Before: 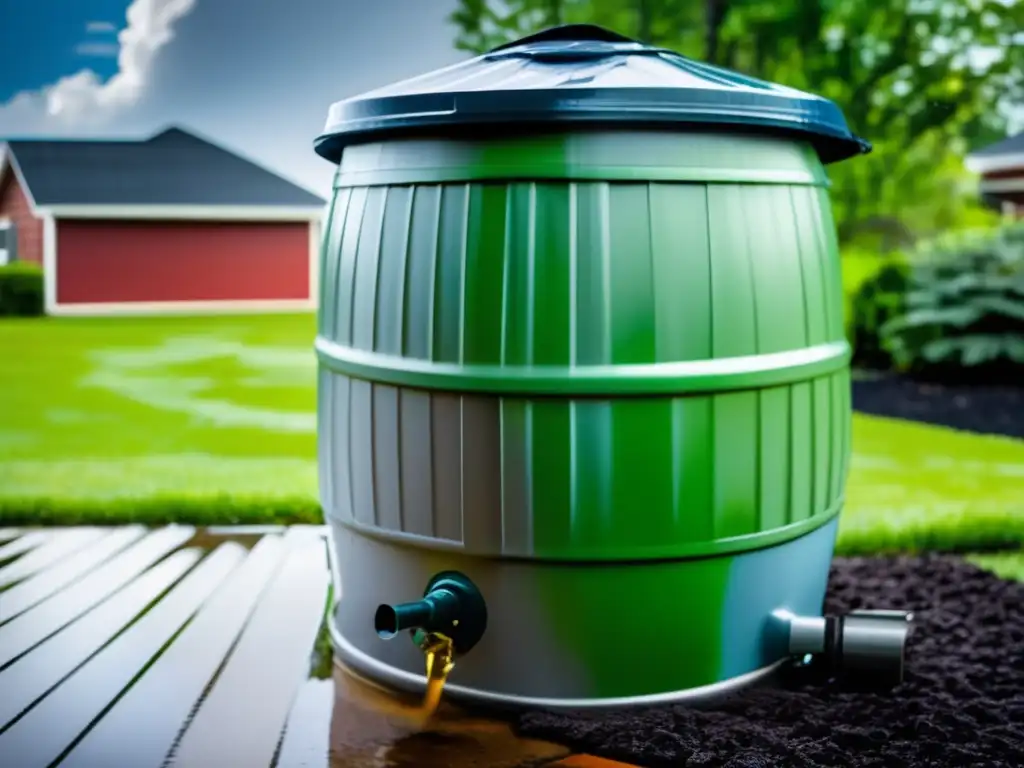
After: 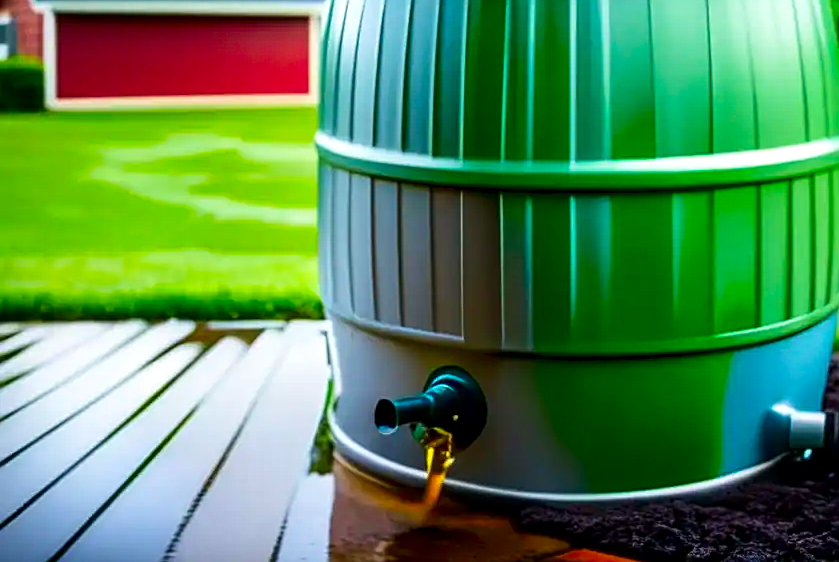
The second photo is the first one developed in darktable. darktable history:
contrast brightness saturation: contrast 0.128, brightness -0.048, saturation 0.154
crop: top 26.718%, right 17.989%
sharpen: on, module defaults
shadows and highlights: shadows -8.97, white point adjustment 1.38, highlights 8.93
velvia: on, module defaults
color correction: highlights b* 0.041, saturation 1.32
local contrast: on, module defaults
